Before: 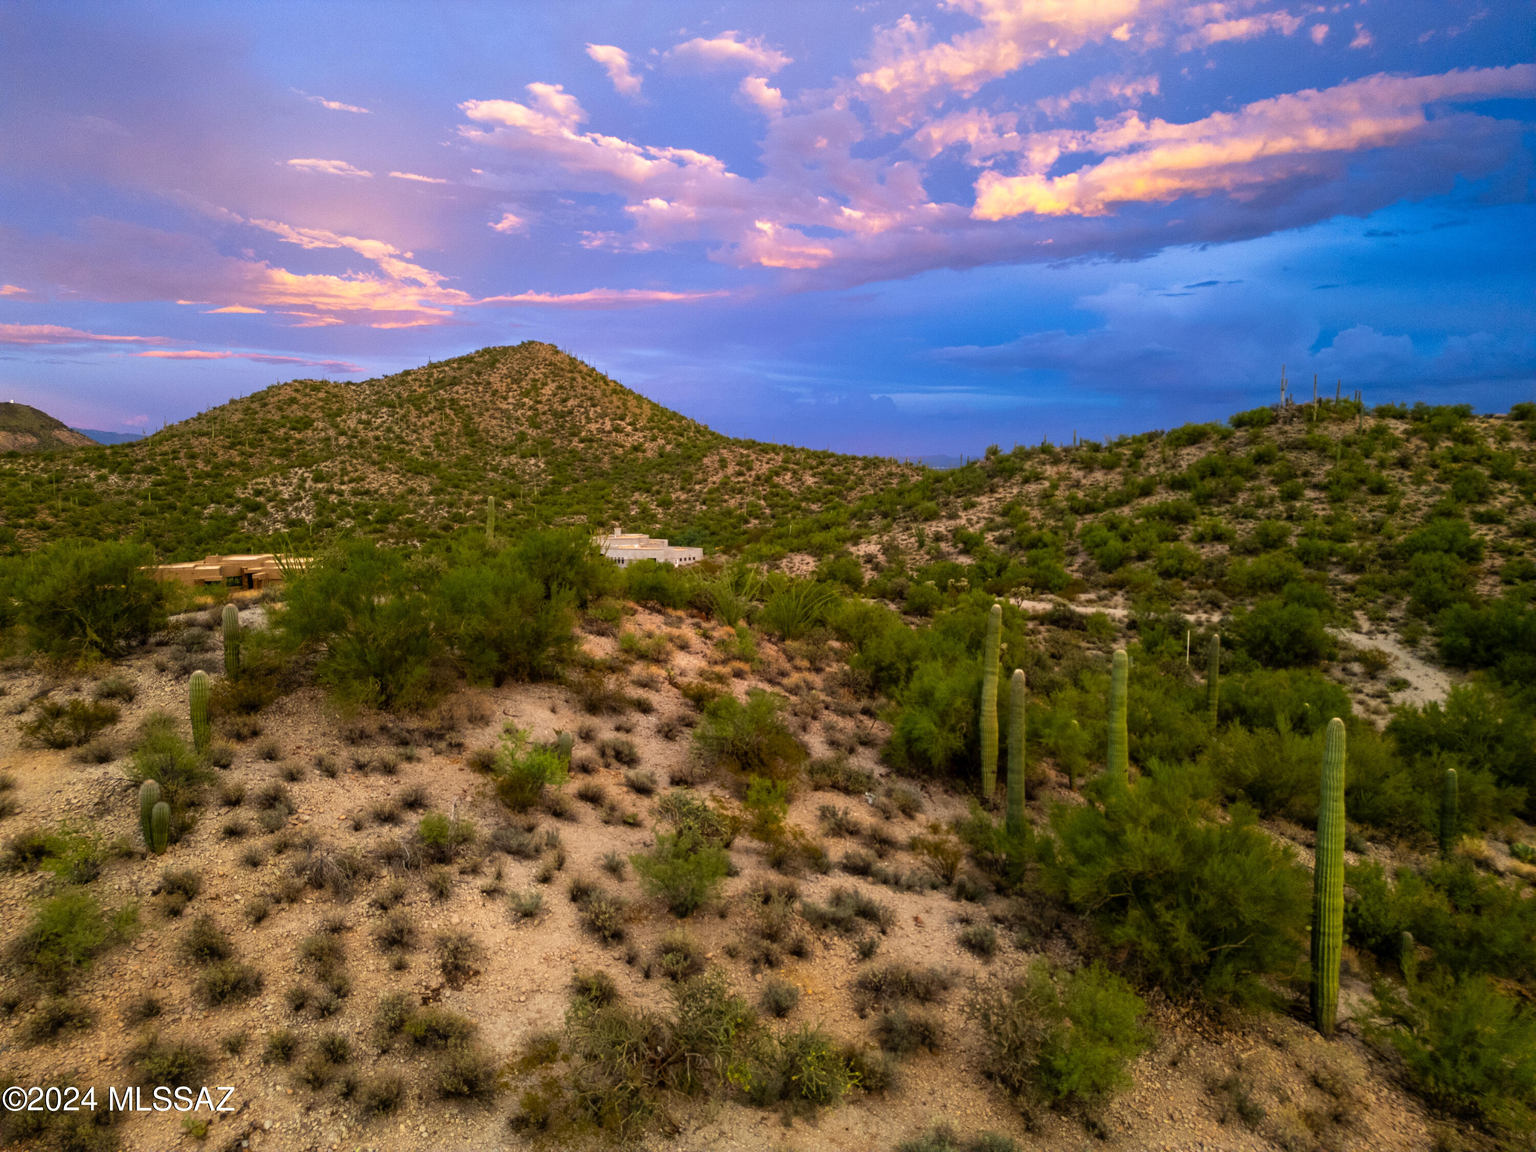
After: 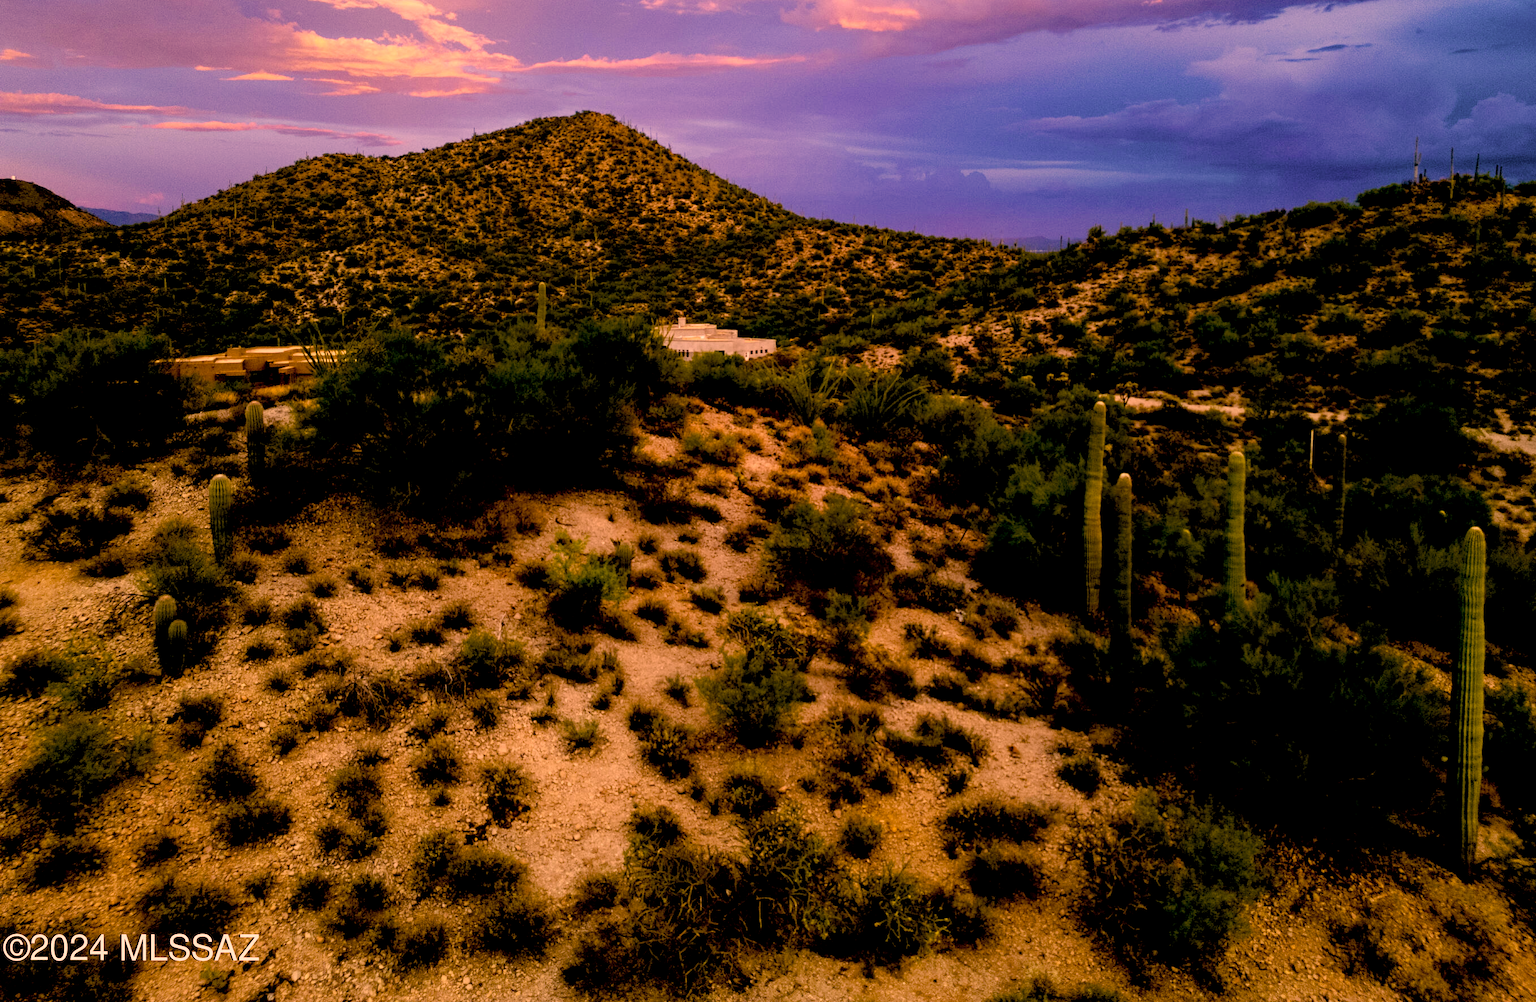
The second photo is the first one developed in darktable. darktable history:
color correction: highlights a* 39.52, highlights b* 39.61, saturation 0.689
color balance rgb: shadows lift › hue 87.93°, linear chroma grading › mid-tones 8.062%, perceptual saturation grading › global saturation 45.841%, perceptual saturation grading › highlights -49.353%, perceptual saturation grading › shadows 29.812%
exposure: black level correction 0.055, exposure -0.038 EV, compensate highlight preservation false
crop: top 20.918%, right 9.384%, bottom 0.222%
